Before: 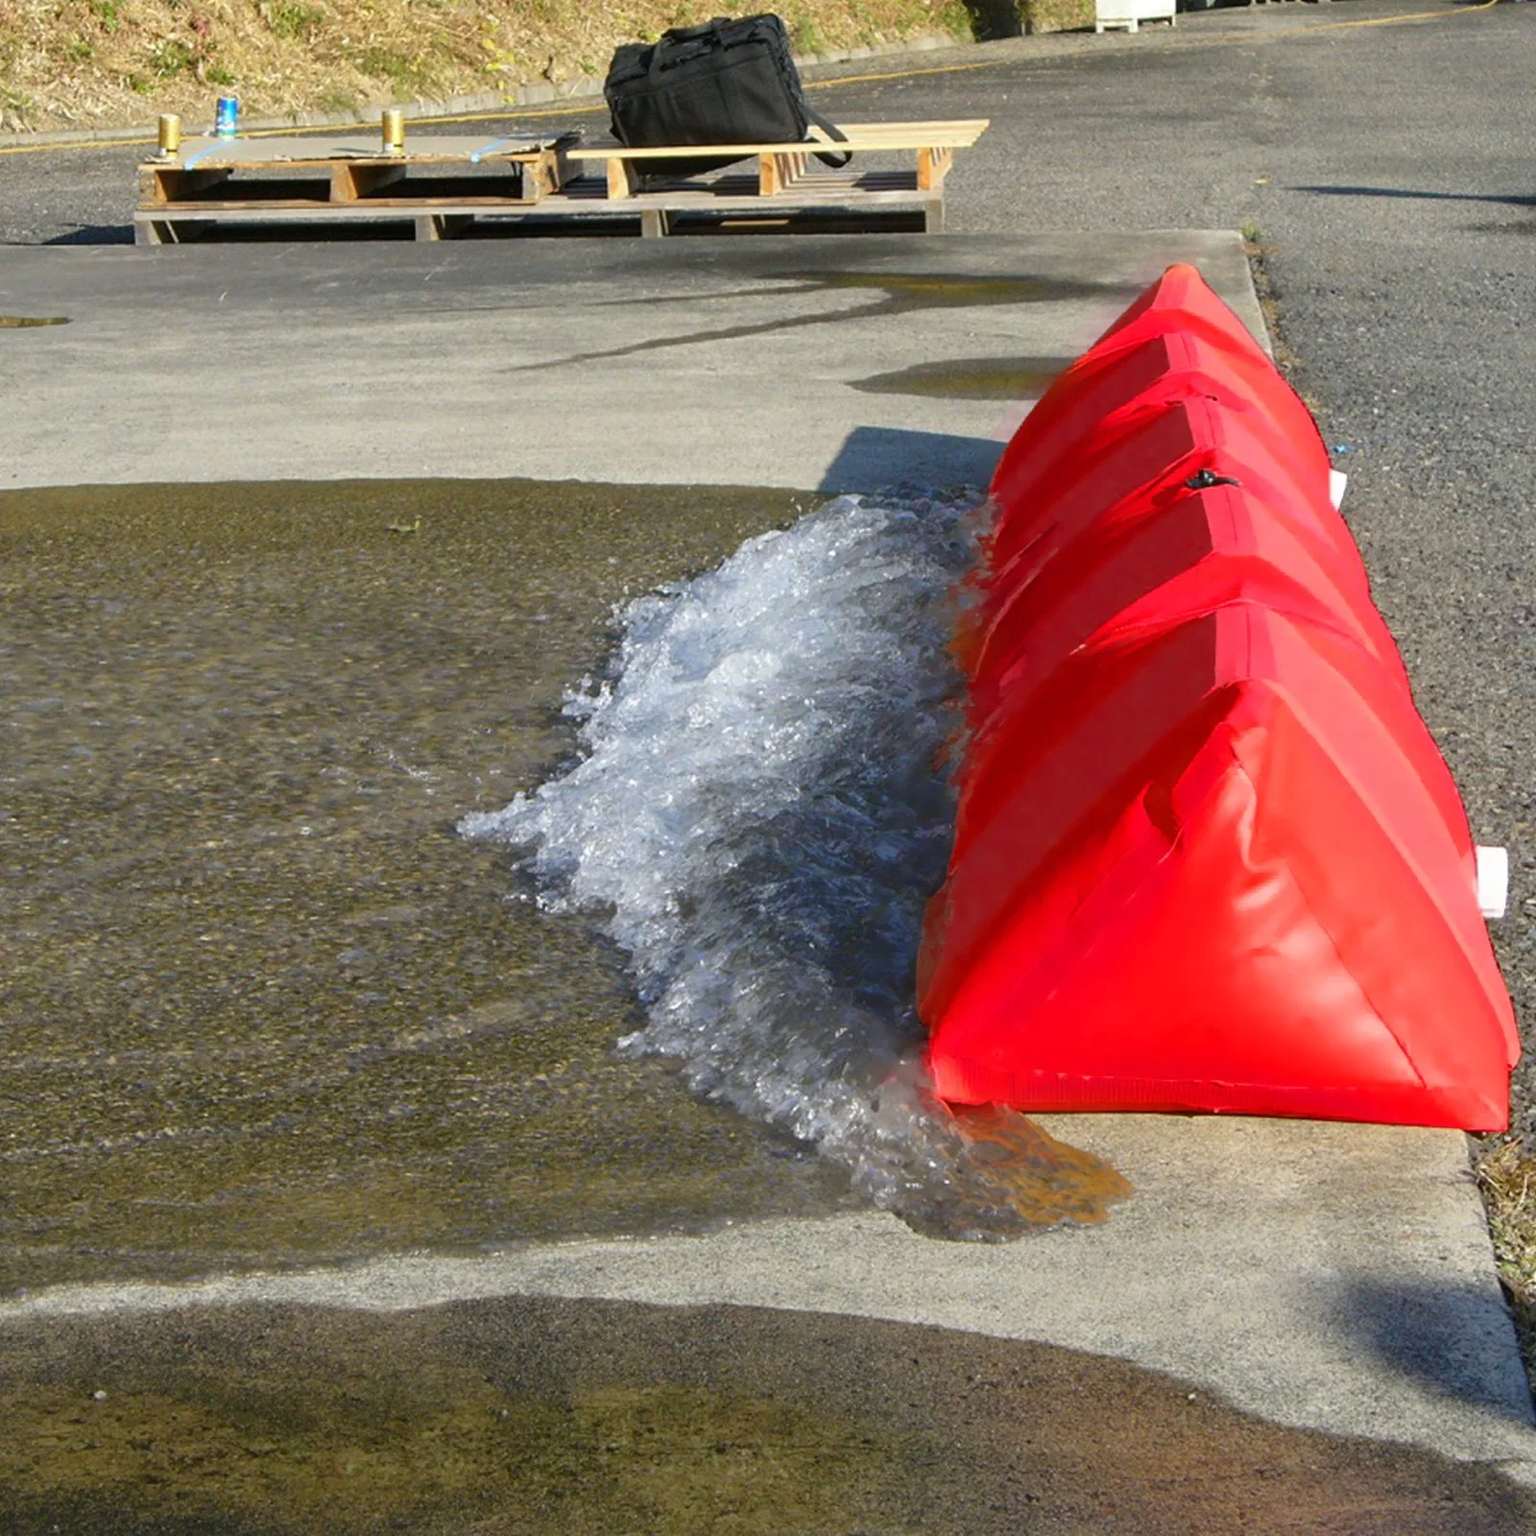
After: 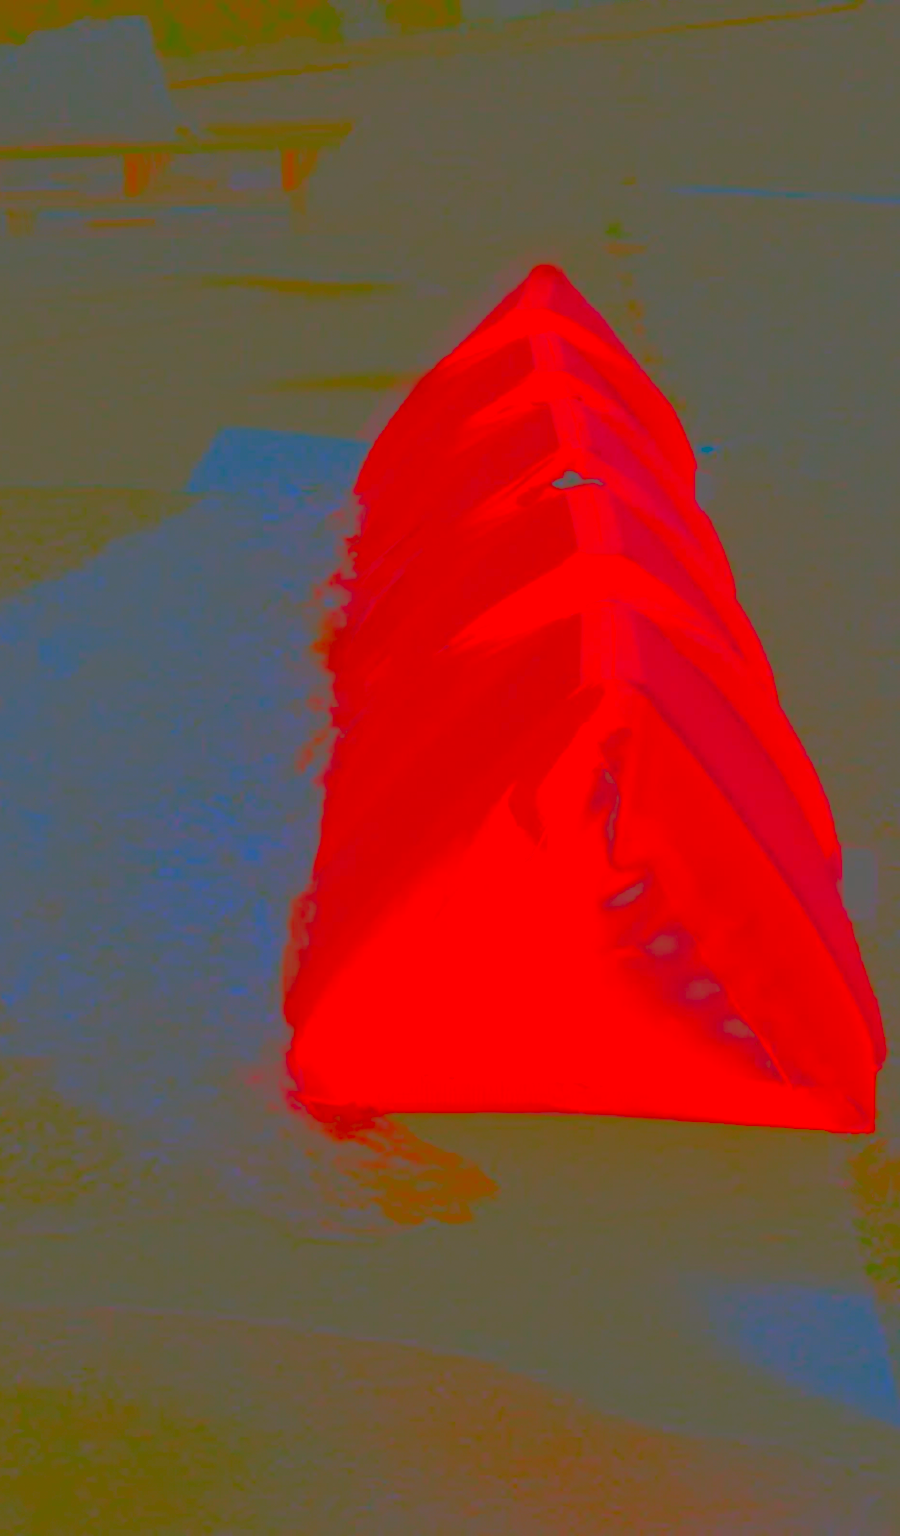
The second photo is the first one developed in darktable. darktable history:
contrast brightness saturation: contrast -0.99, brightness -0.17, saturation 0.75
crop: left 41.402%
